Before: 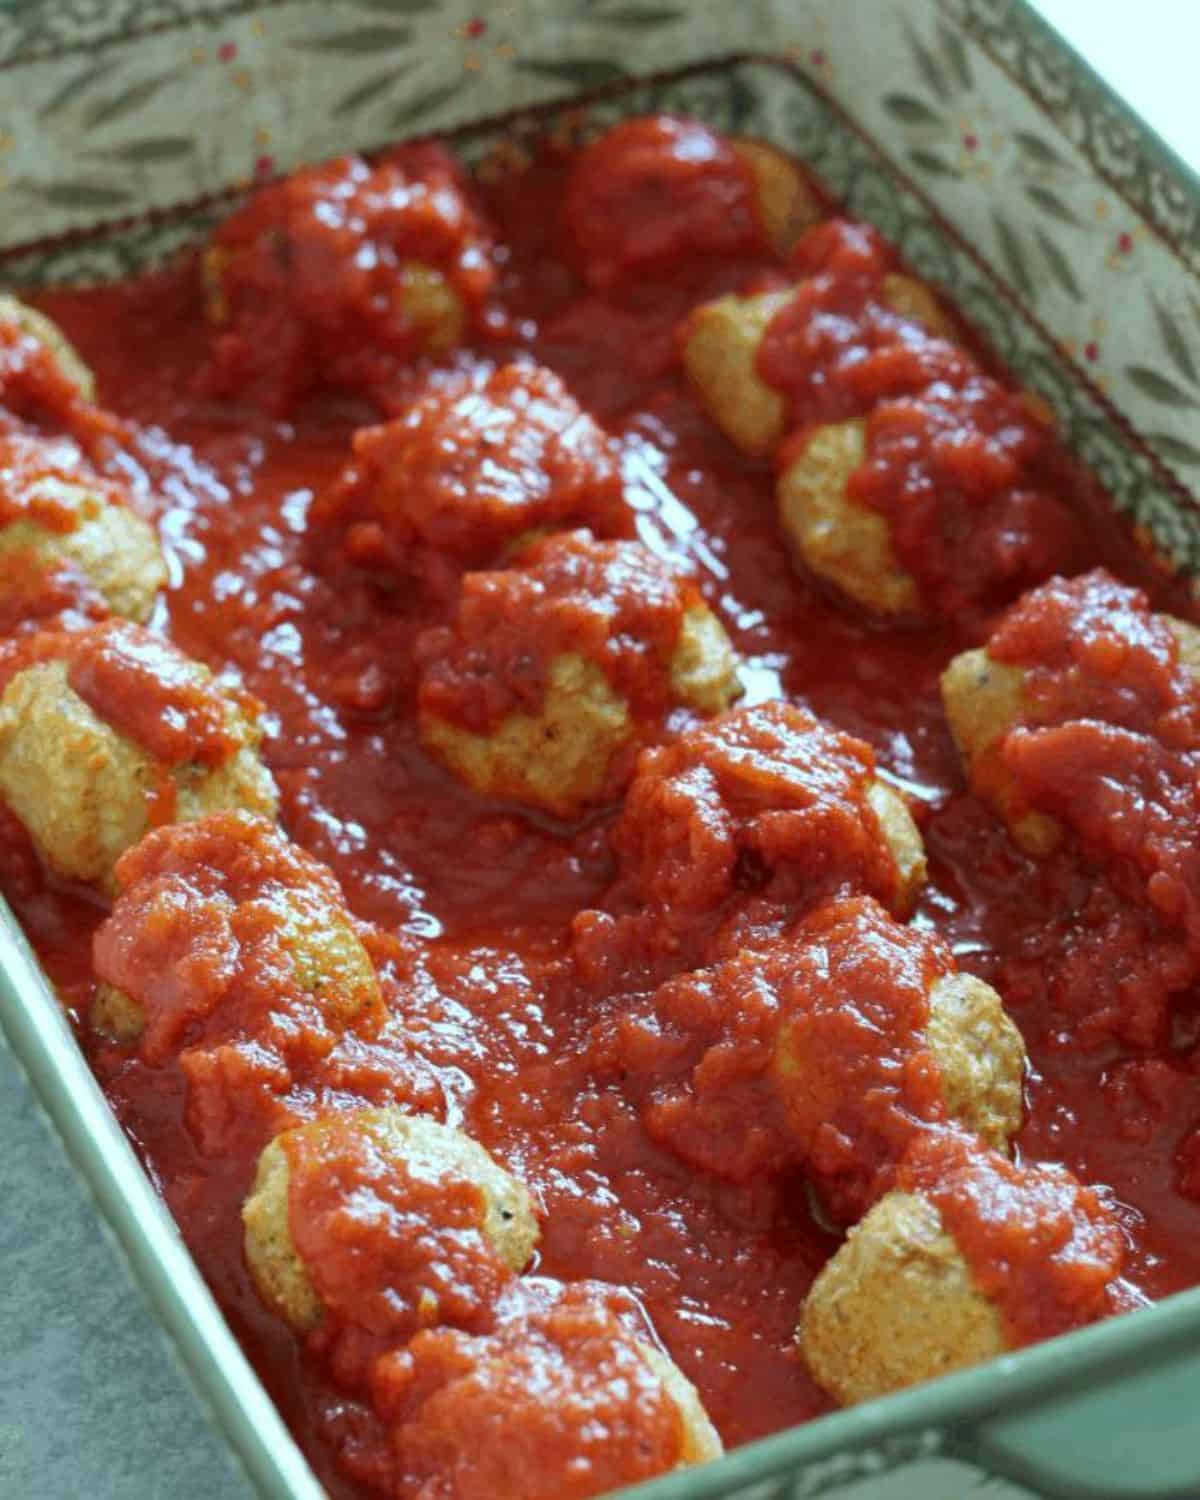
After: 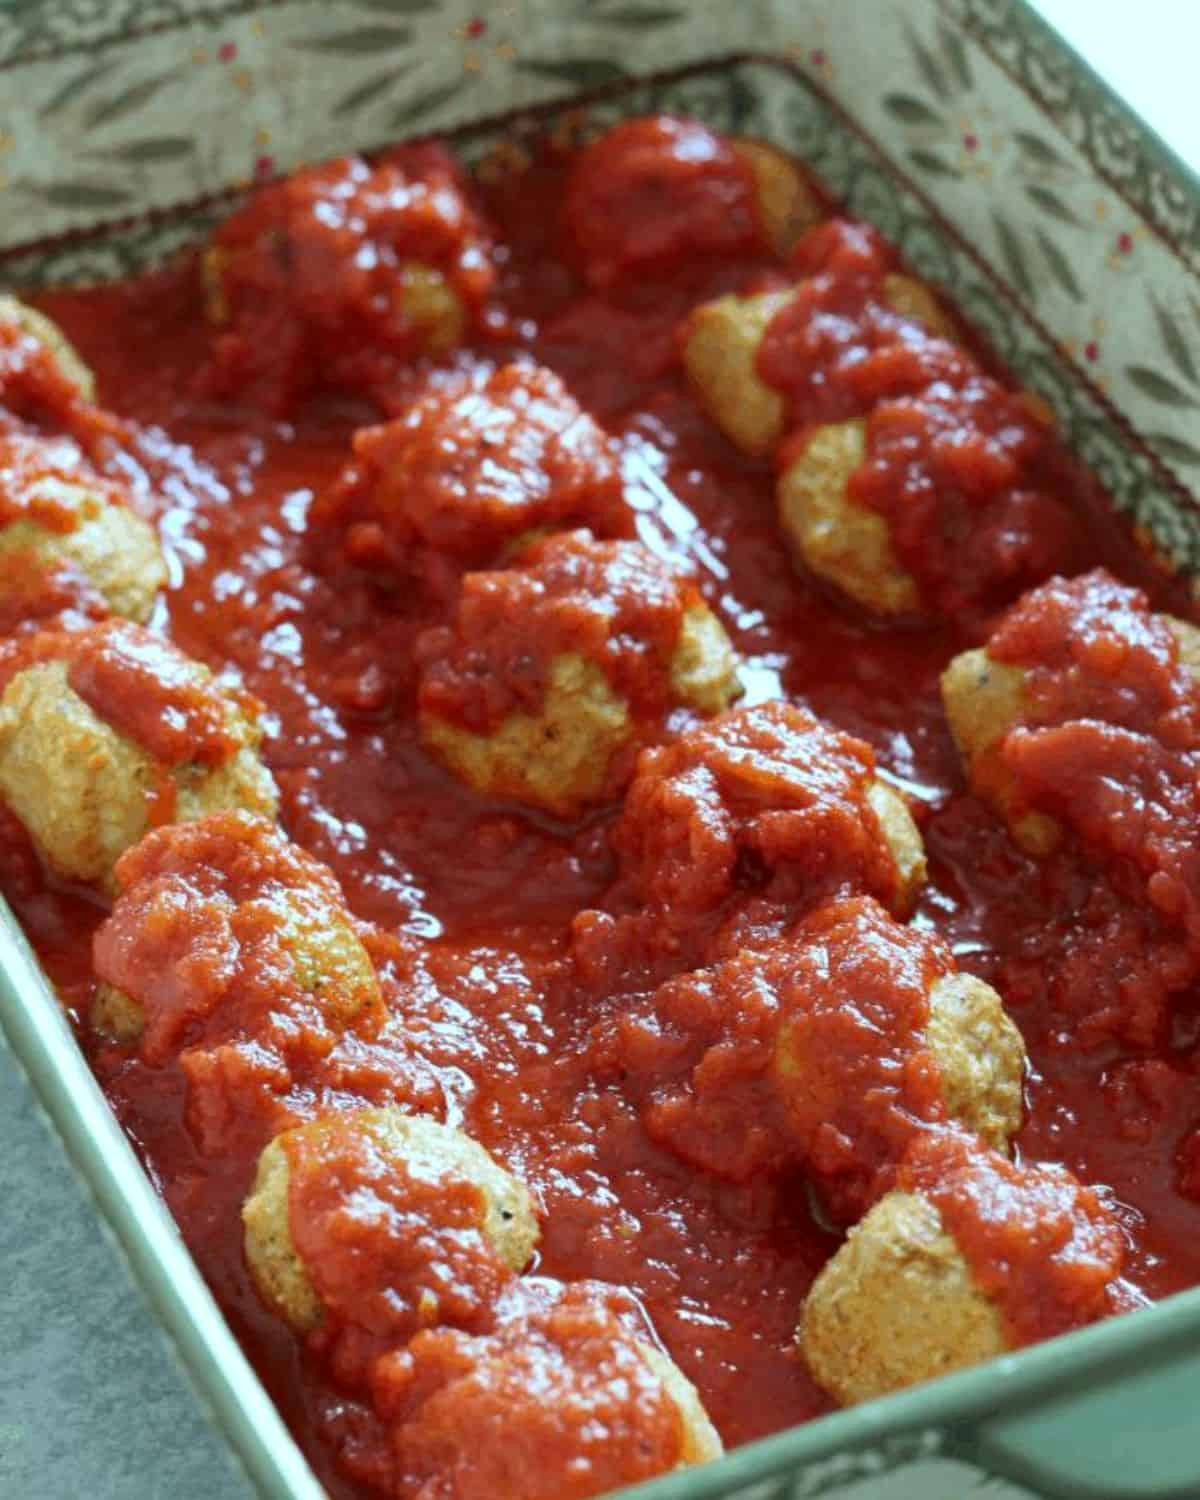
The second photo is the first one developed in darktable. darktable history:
contrast brightness saturation: contrast 0.105, brightness 0.017, saturation 0.017
